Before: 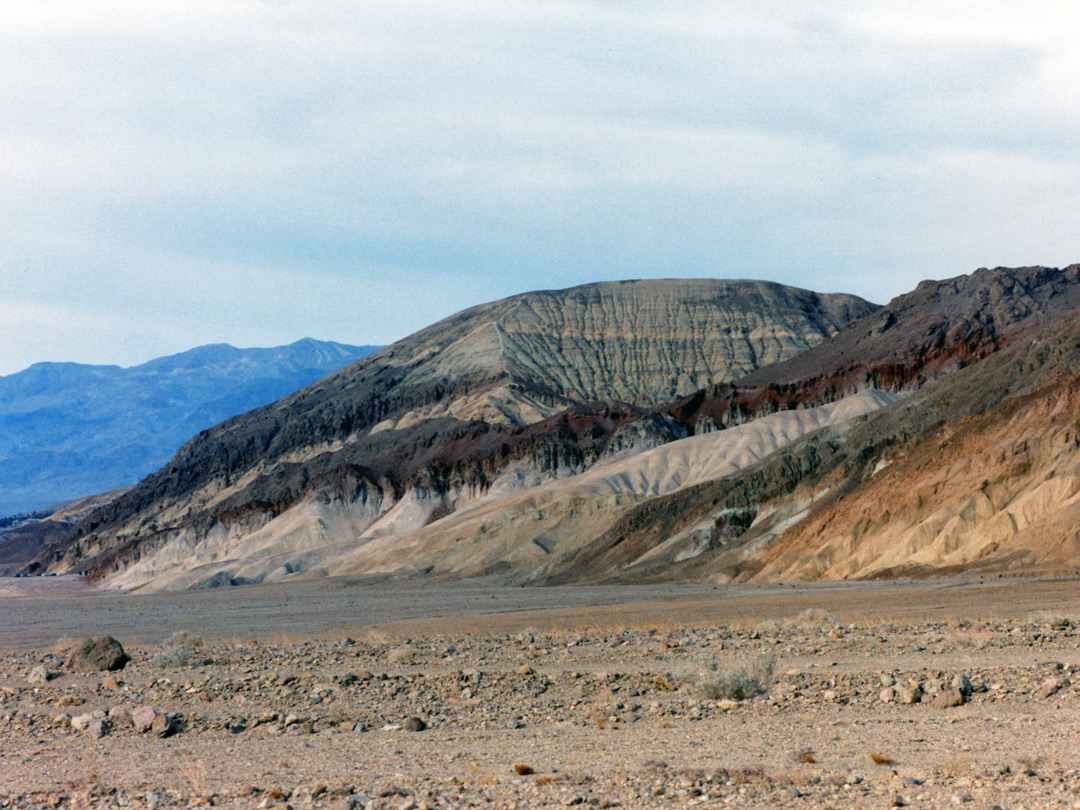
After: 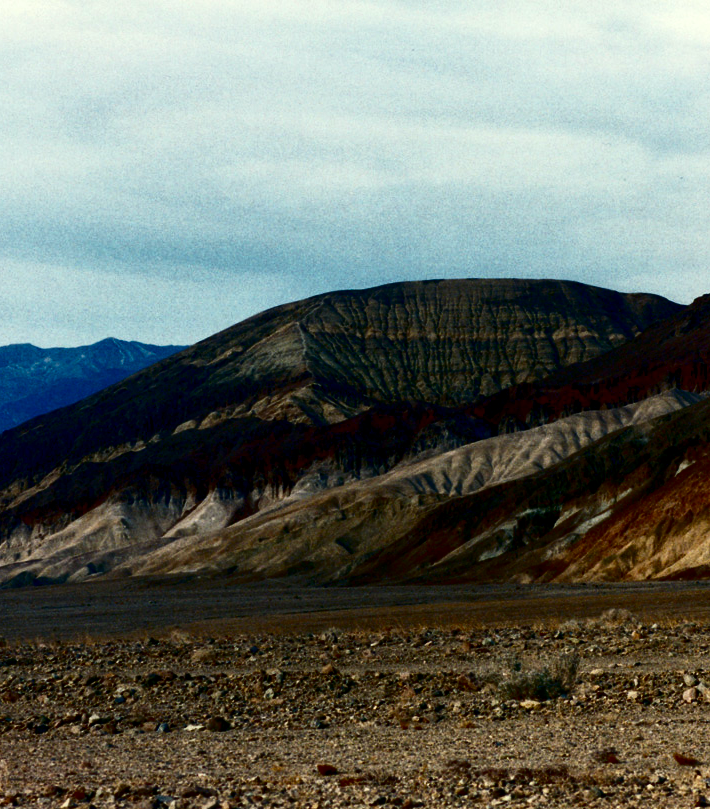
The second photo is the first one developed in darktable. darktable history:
local contrast: highlights 100%, shadows 102%, detail 120%, midtone range 0.2
color correction: highlights a* -4.25, highlights b* 7.21
crop and rotate: left 18.318%, right 15.869%
contrast brightness saturation: contrast 0.09, brightness -0.587, saturation 0.169
tone curve: curves: ch0 [(0, 0) (0.195, 0.109) (0.751, 0.848) (1, 1)], color space Lab, independent channels, preserve colors none
